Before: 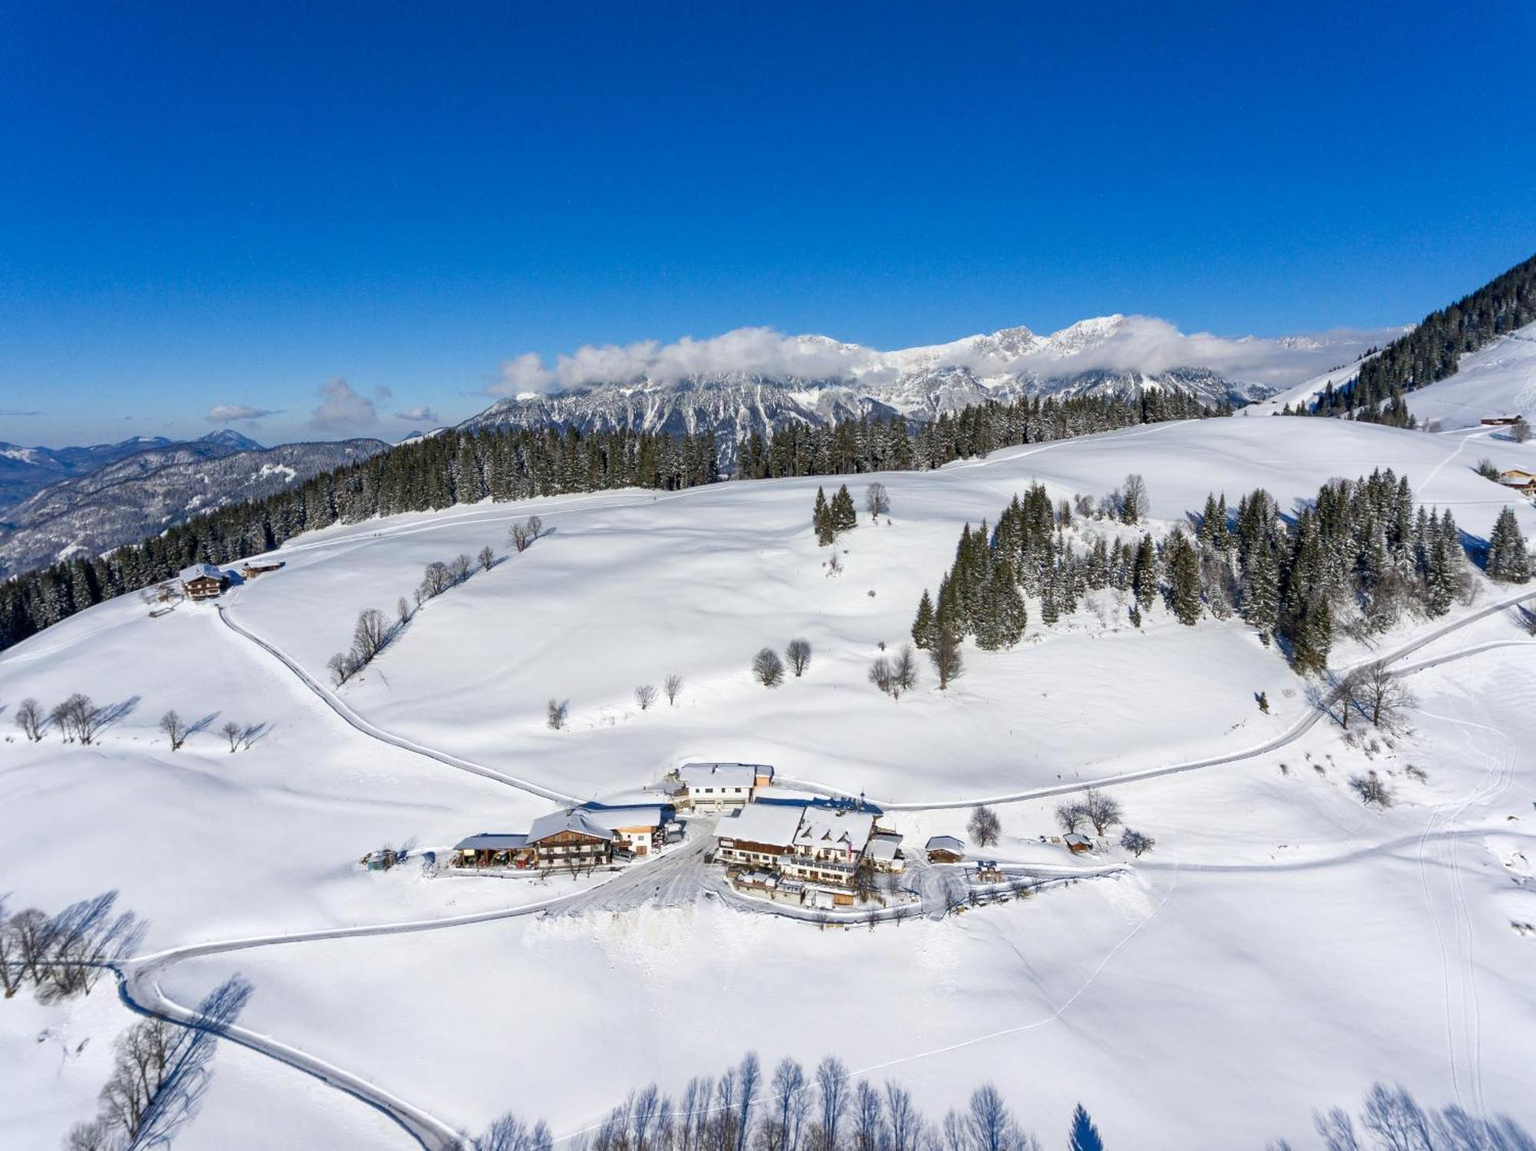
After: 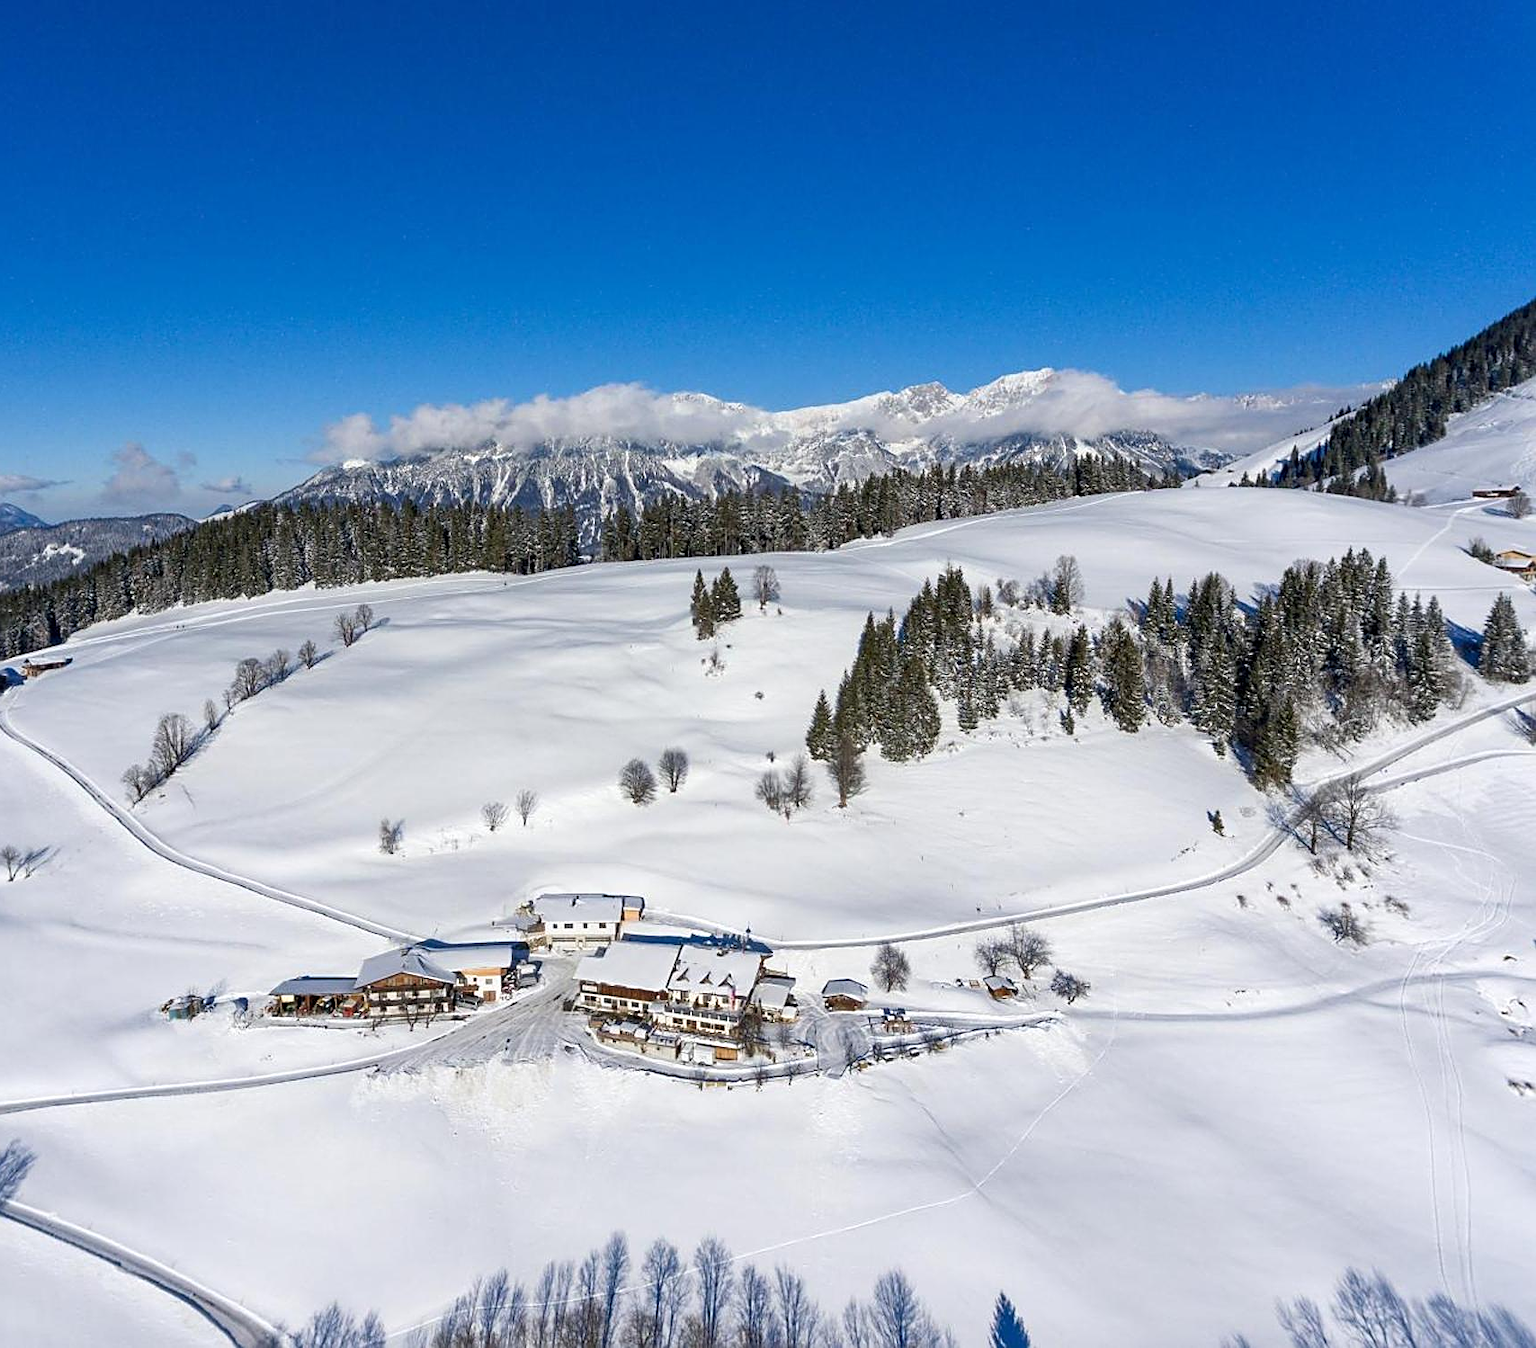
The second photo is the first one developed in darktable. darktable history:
exposure: compensate highlight preservation false
crop and rotate: left 14.584%
sharpen: on, module defaults
